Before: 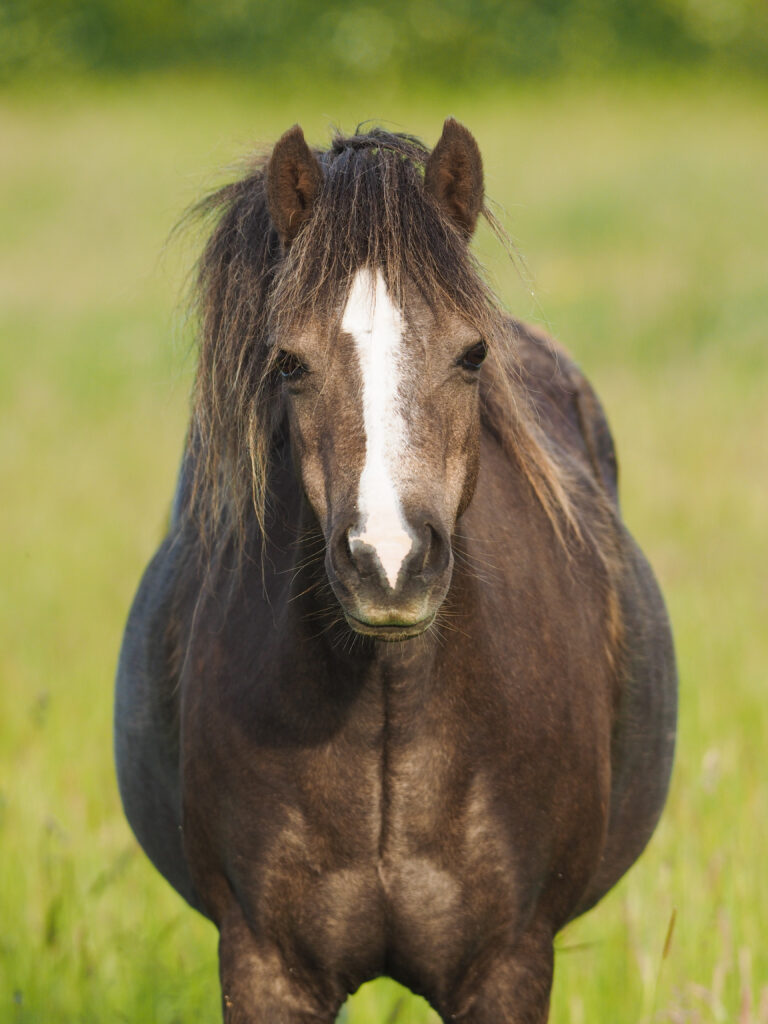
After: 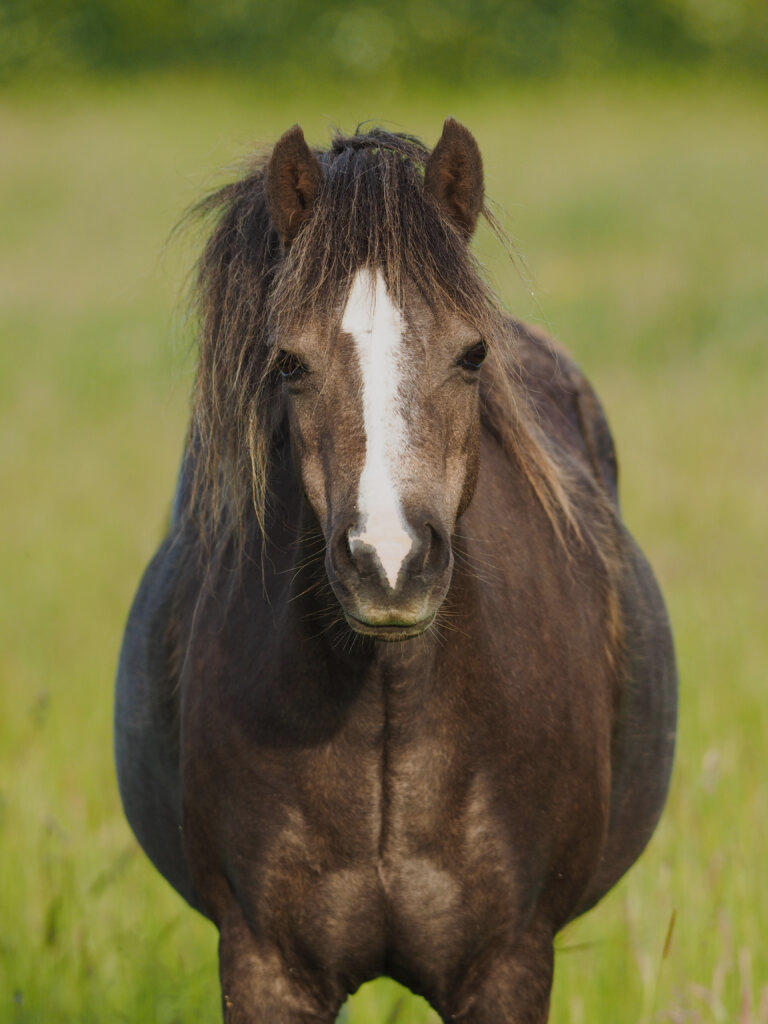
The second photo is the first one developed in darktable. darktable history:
exposure: exposure -0.462 EV, compensate highlight preservation false
